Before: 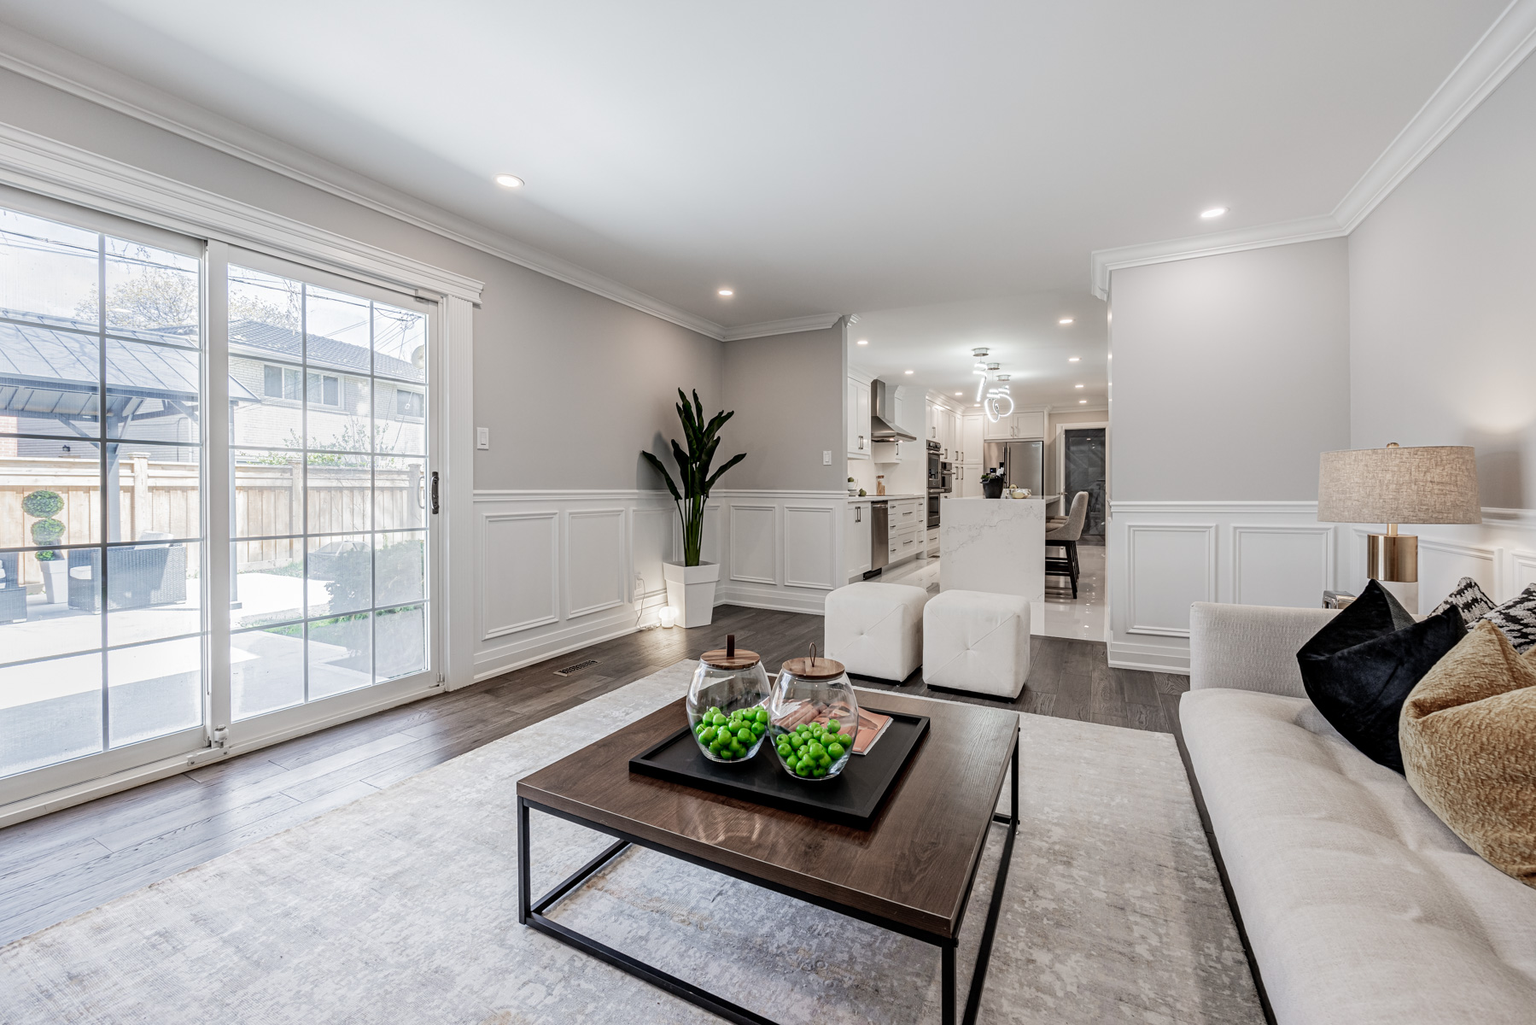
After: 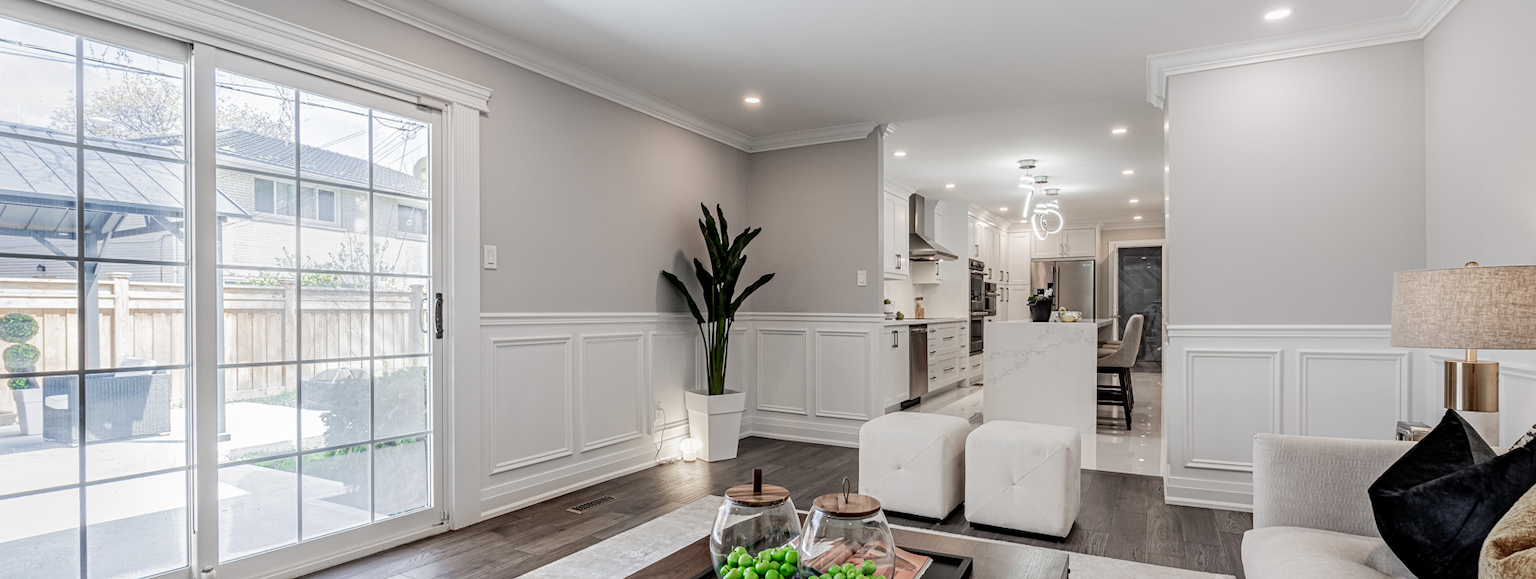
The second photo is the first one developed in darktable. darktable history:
crop: left 1.835%, top 19.516%, right 5.444%, bottom 28.008%
